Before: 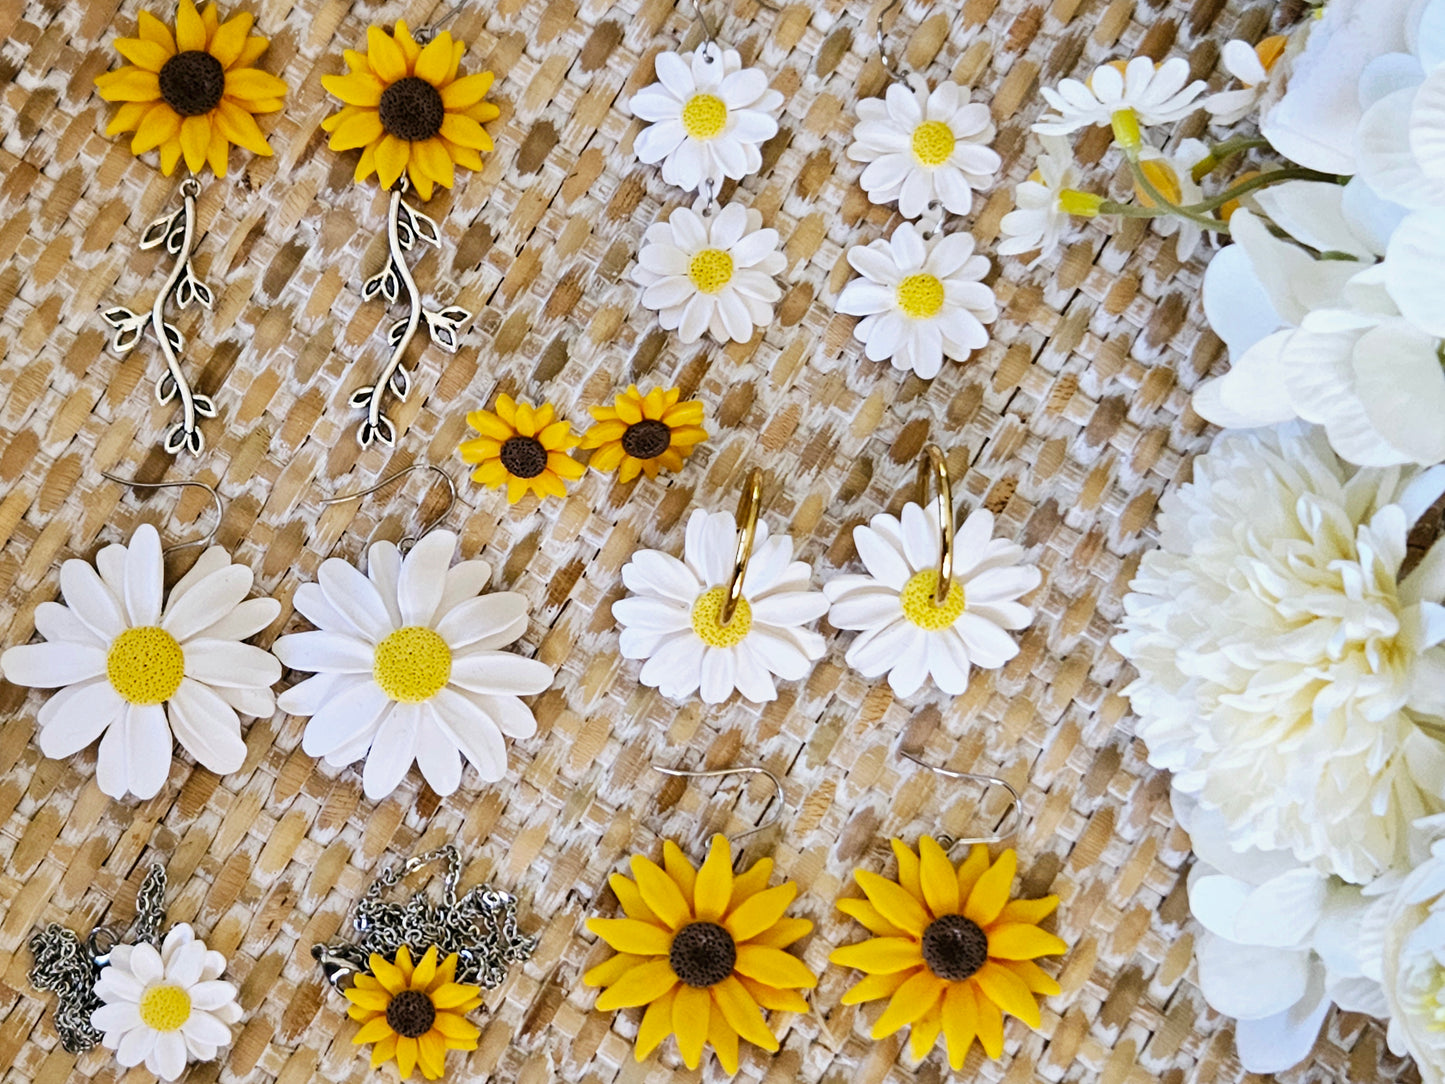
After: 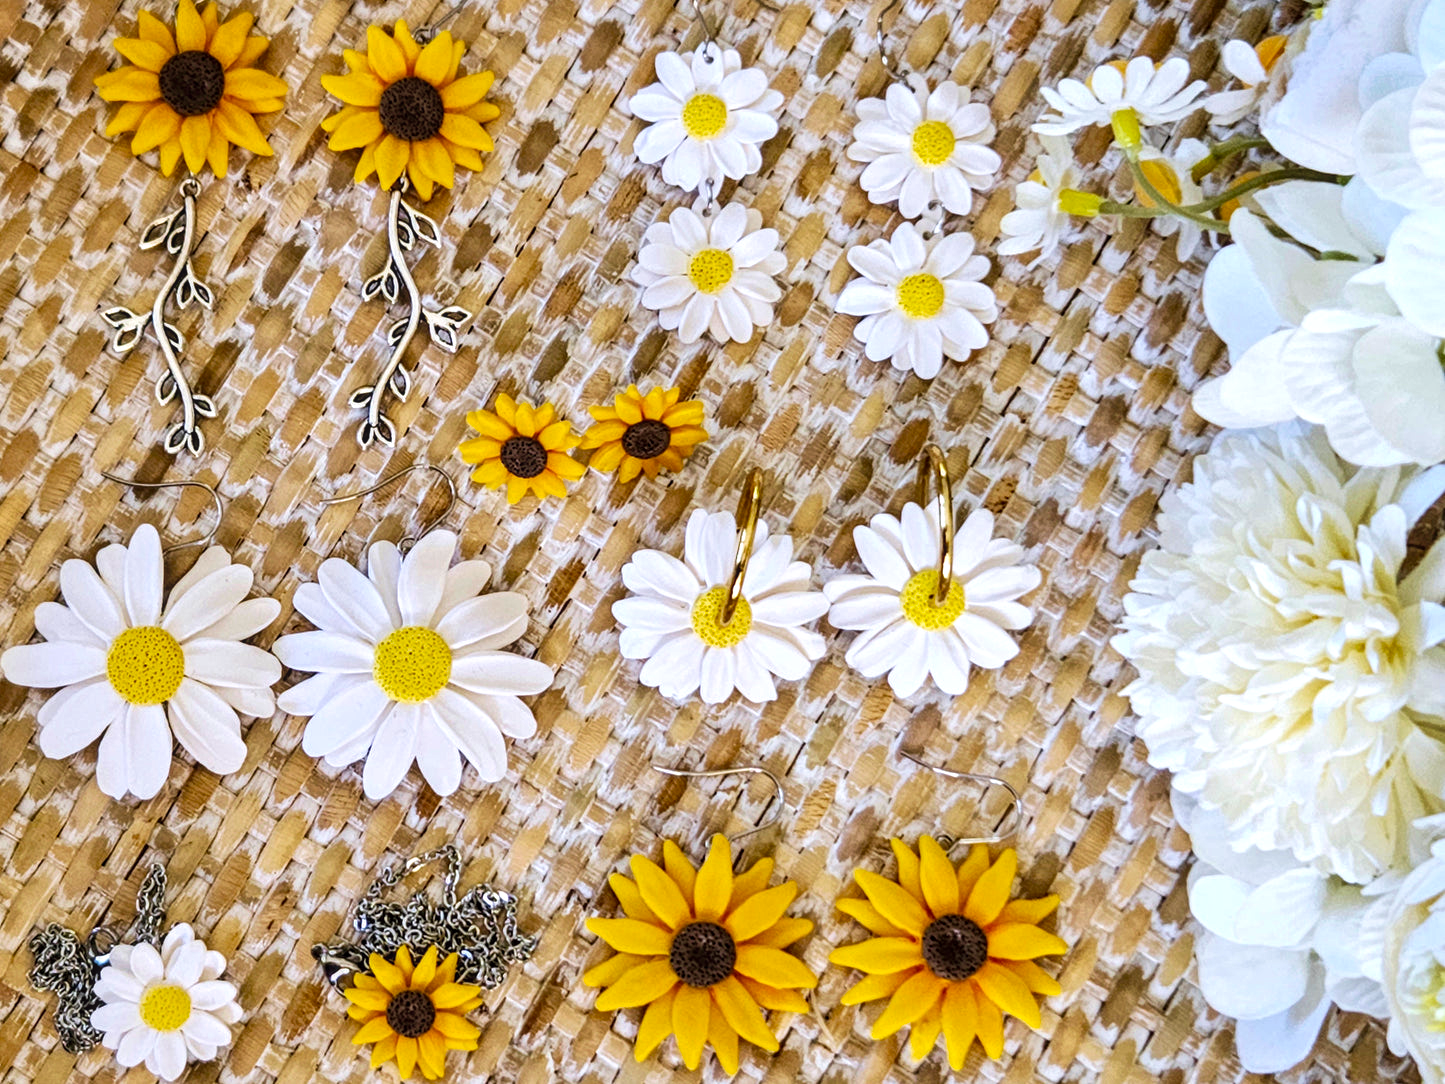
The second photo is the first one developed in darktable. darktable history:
color balance: lift [1, 1, 0.999, 1.001], gamma [1, 1.003, 1.005, 0.995], gain [1, 0.992, 0.988, 1.012], contrast 5%, output saturation 110%
velvia: on, module defaults
local contrast: on, module defaults
